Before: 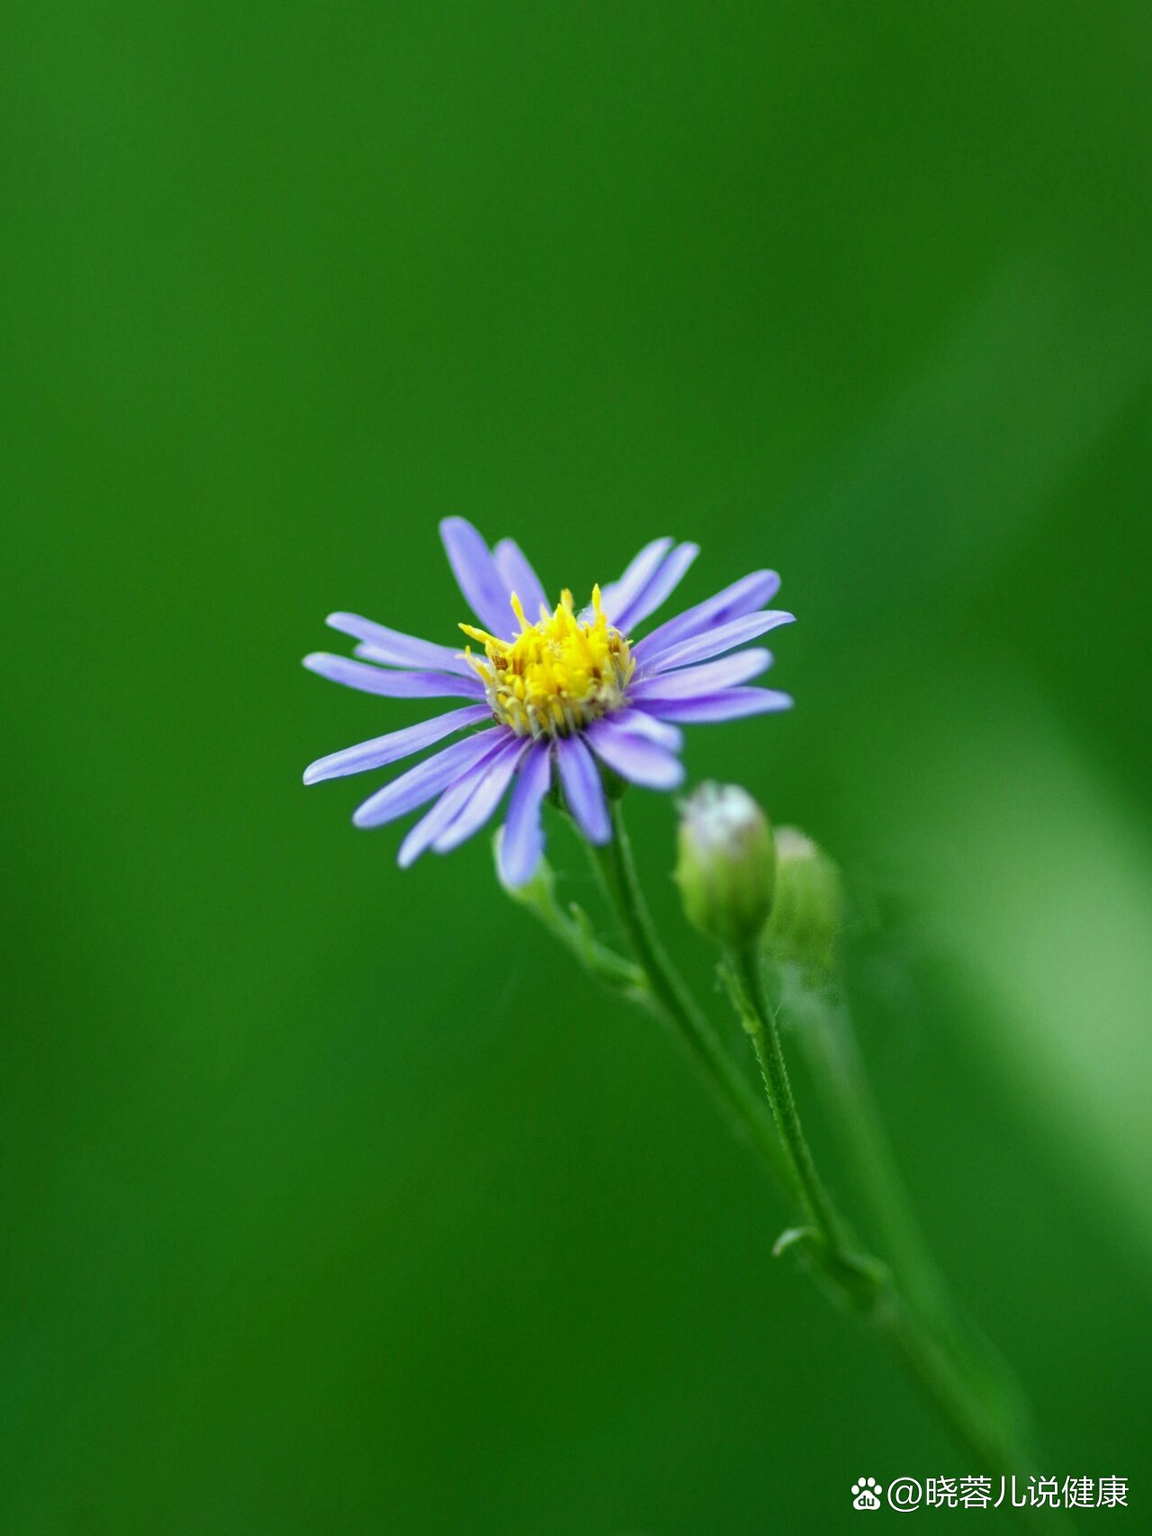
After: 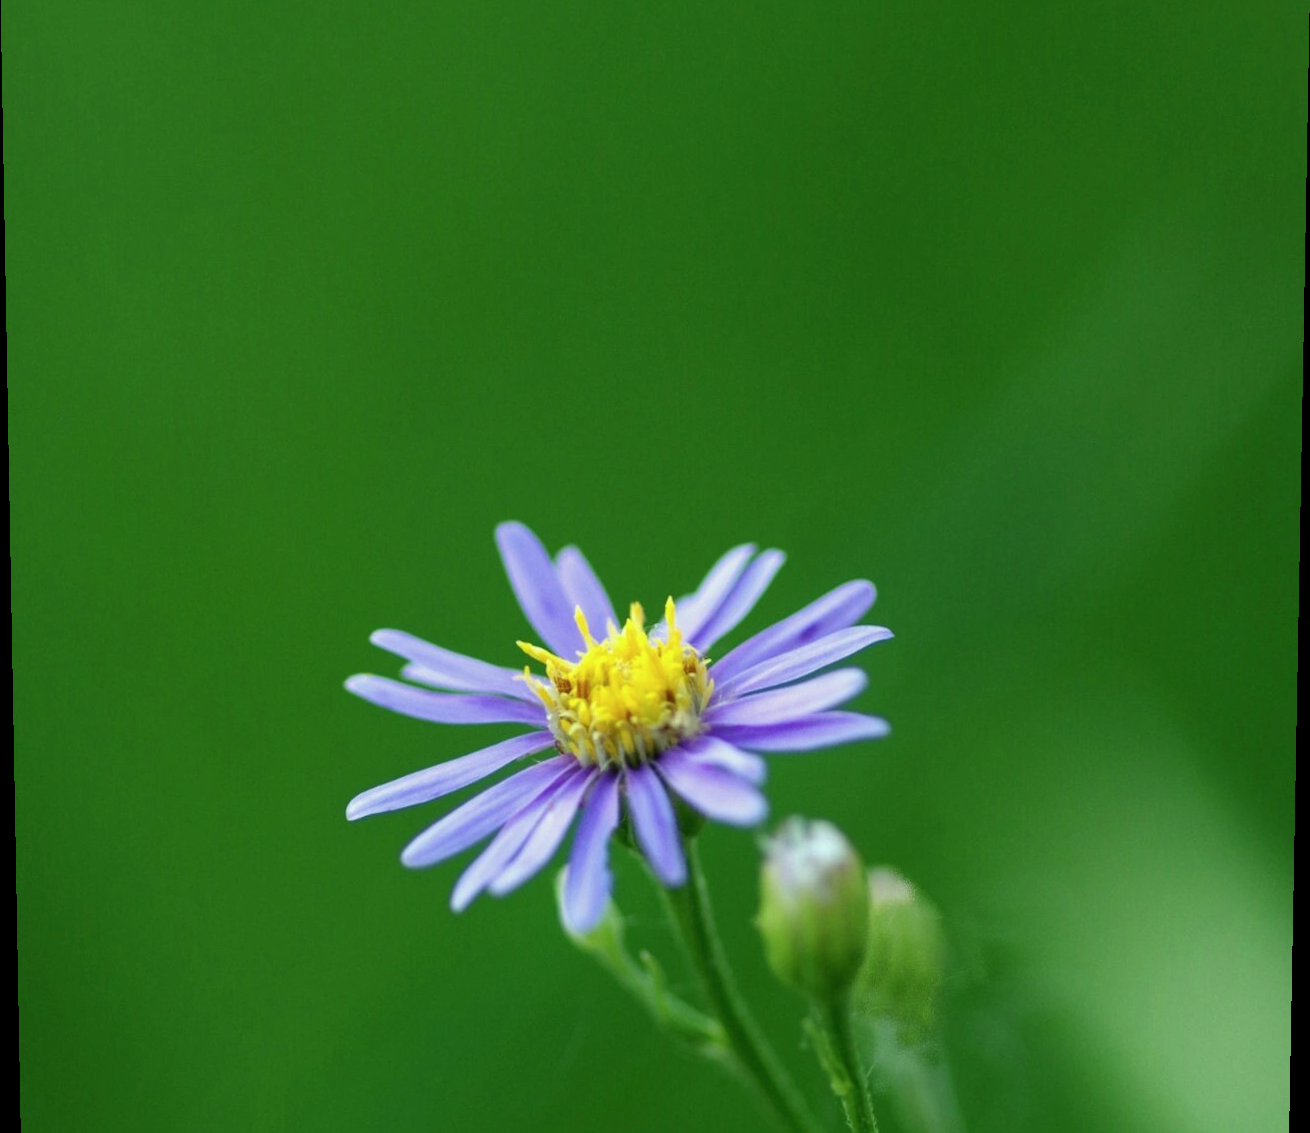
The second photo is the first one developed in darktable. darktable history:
contrast brightness saturation: saturation -0.05
crop and rotate: top 4.848%, bottom 29.503%
rotate and perspective: lens shift (vertical) 0.048, lens shift (horizontal) -0.024, automatic cropping off
